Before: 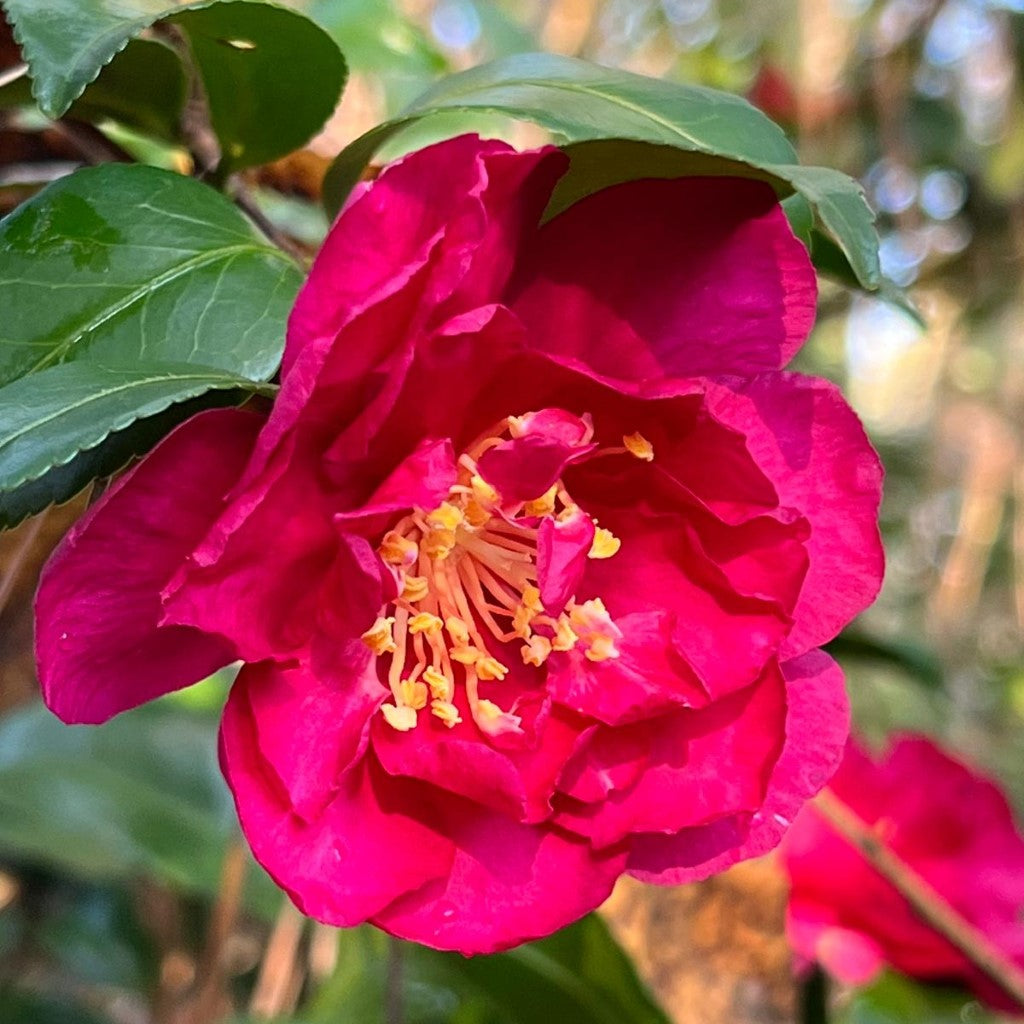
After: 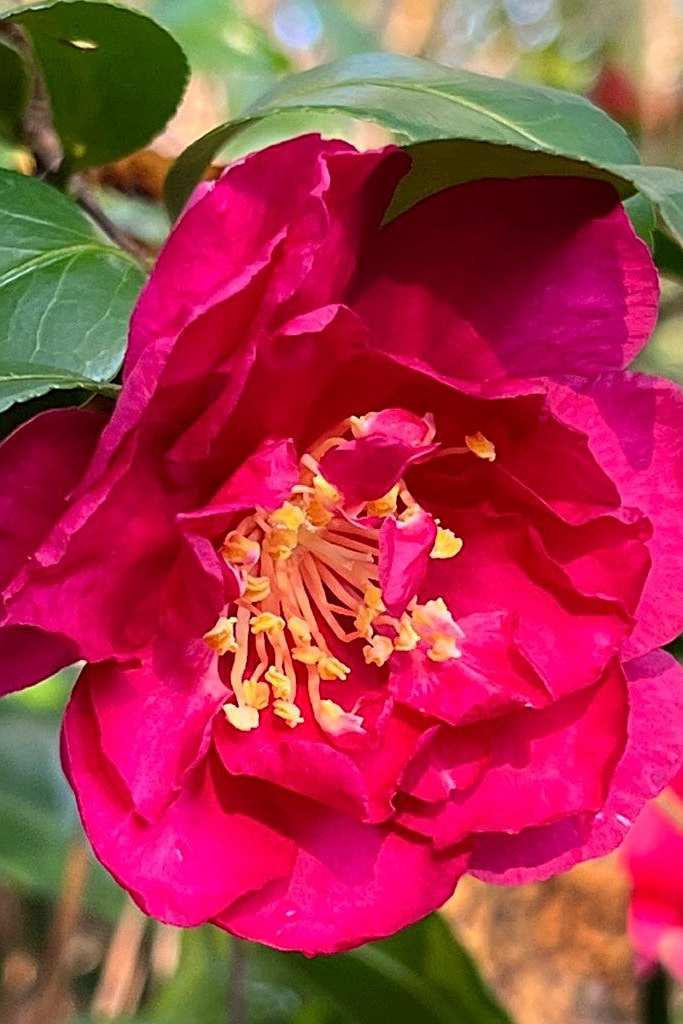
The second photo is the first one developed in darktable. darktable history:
crop and rotate: left 15.446%, right 17.836%
sharpen: on, module defaults
